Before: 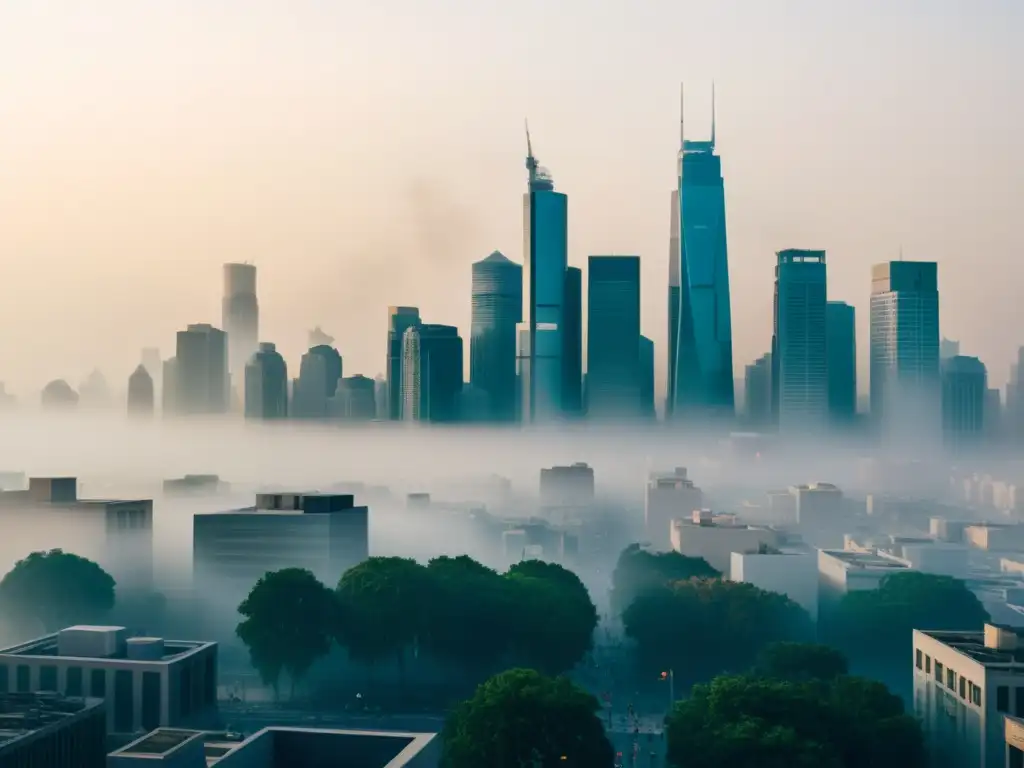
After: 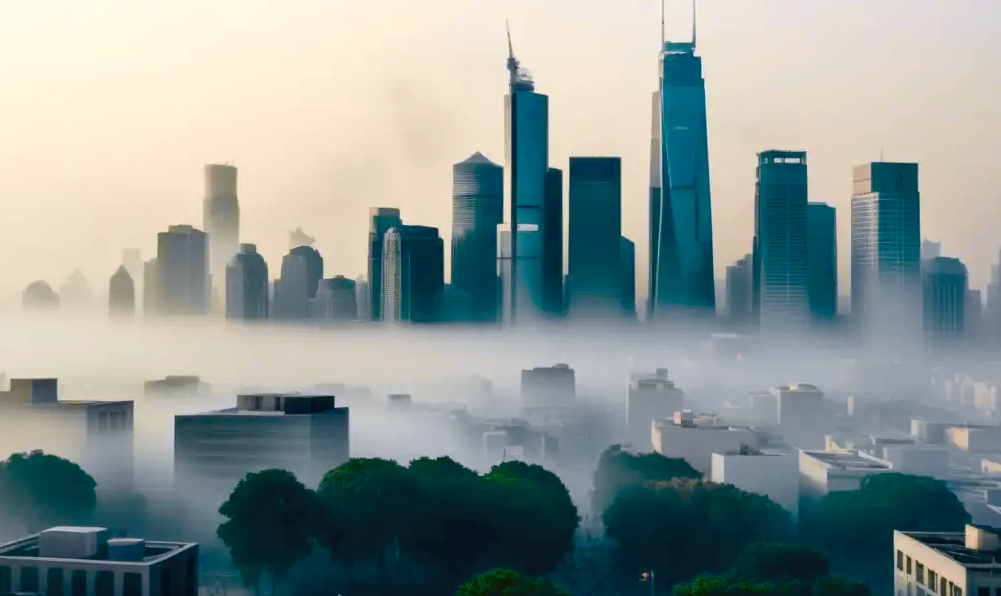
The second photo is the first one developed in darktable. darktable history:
crop and rotate: left 1.915%, top 12.991%, right 0.278%, bottom 9.364%
tone curve: curves: ch0 [(0, 0) (0.15, 0.17) (0.452, 0.437) (0.611, 0.588) (0.751, 0.749) (1, 1)]; ch1 [(0, 0) (0.325, 0.327) (0.412, 0.45) (0.453, 0.484) (0.5, 0.501) (0.541, 0.55) (0.617, 0.612) (0.695, 0.697) (1, 1)]; ch2 [(0, 0) (0.386, 0.397) (0.452, 0.459) (0.505, 0.498) (0.524, 0.547) (0.574, 0.566) (0.633, 0.641) (1, 1)], color space Lab, independent channels, preserve colors none
color balance rgb: power › chroma 0.528%, power › hue 215.19°, perceptual saturation grading › global saturation 20%, perceptual saturation grading › highlights -49.073%, perceptual saturation grading › shadows 25.77%, perceptual brilliance grading › highlights 7.081%, perceptual brilliance grading › mid-tones 16.853%, perceptual brilliance grading › shadows -5.209%, saturation formula JzAzBz (2021)
